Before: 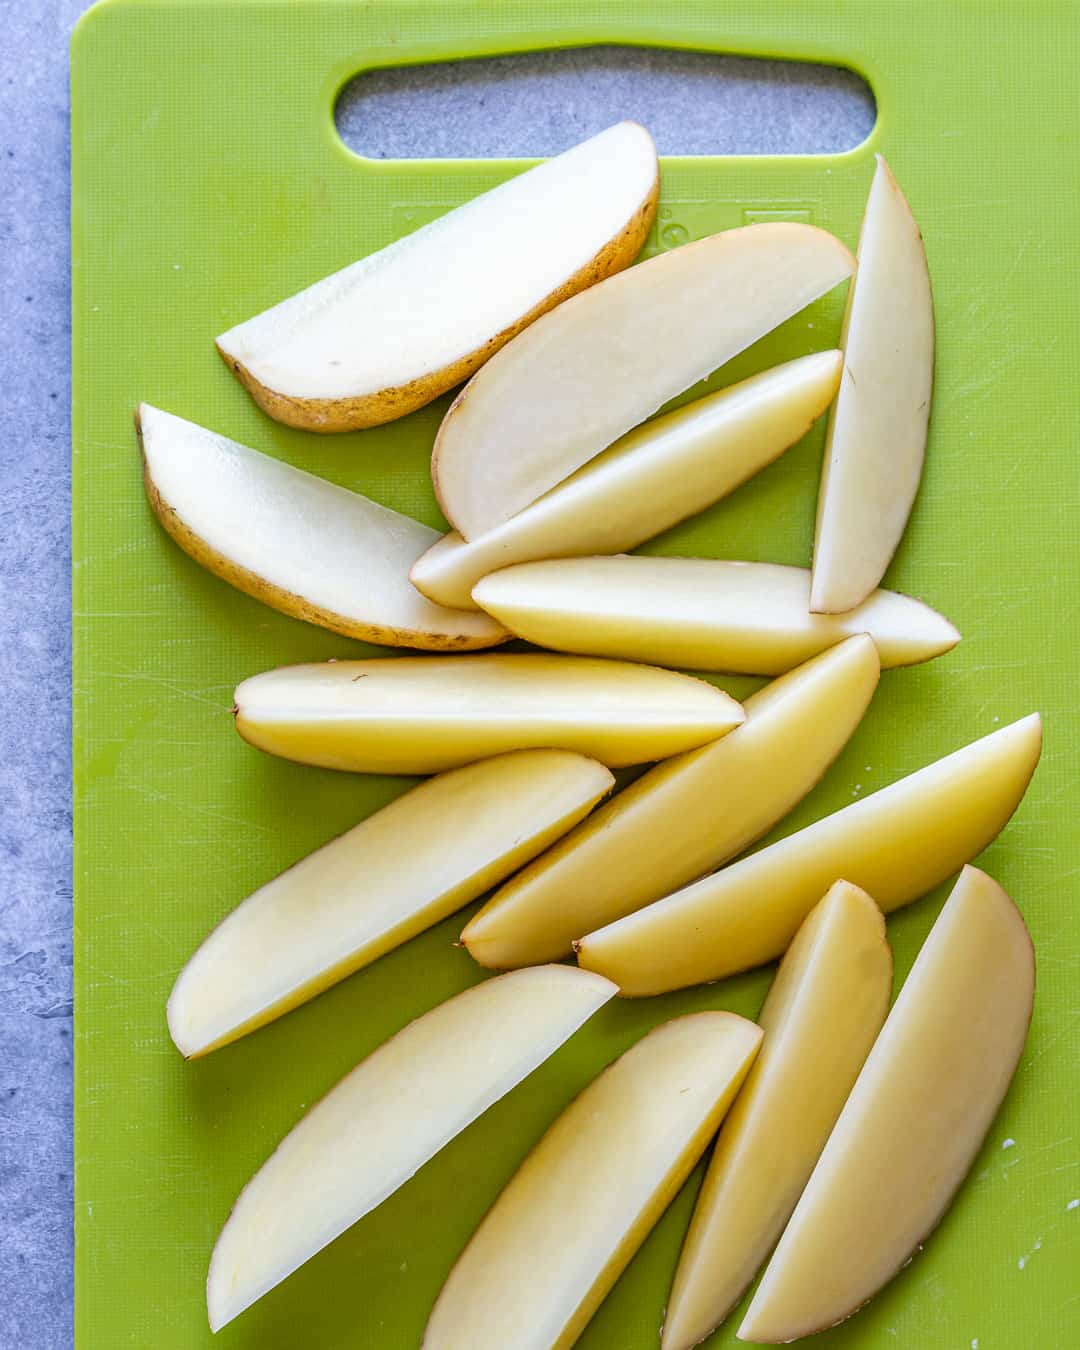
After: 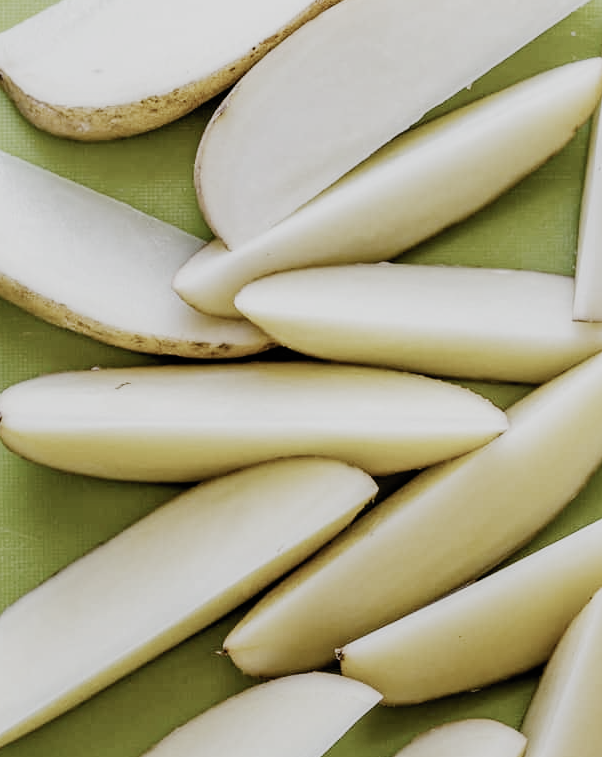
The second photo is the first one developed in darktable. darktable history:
crop and rotate: left 21.958%, top 21.68%, right 22.22%, bottom 22.173%
filmic rgb: black relative exposure -5.15 EV, white relative exposure 3.98 EV, hardness 2.88, contrast 1.298, highlights saturation mix -30.05%, preserve chrominance no, color science v5 (2021), contrast in shadows safe, contrast in highlights safe
